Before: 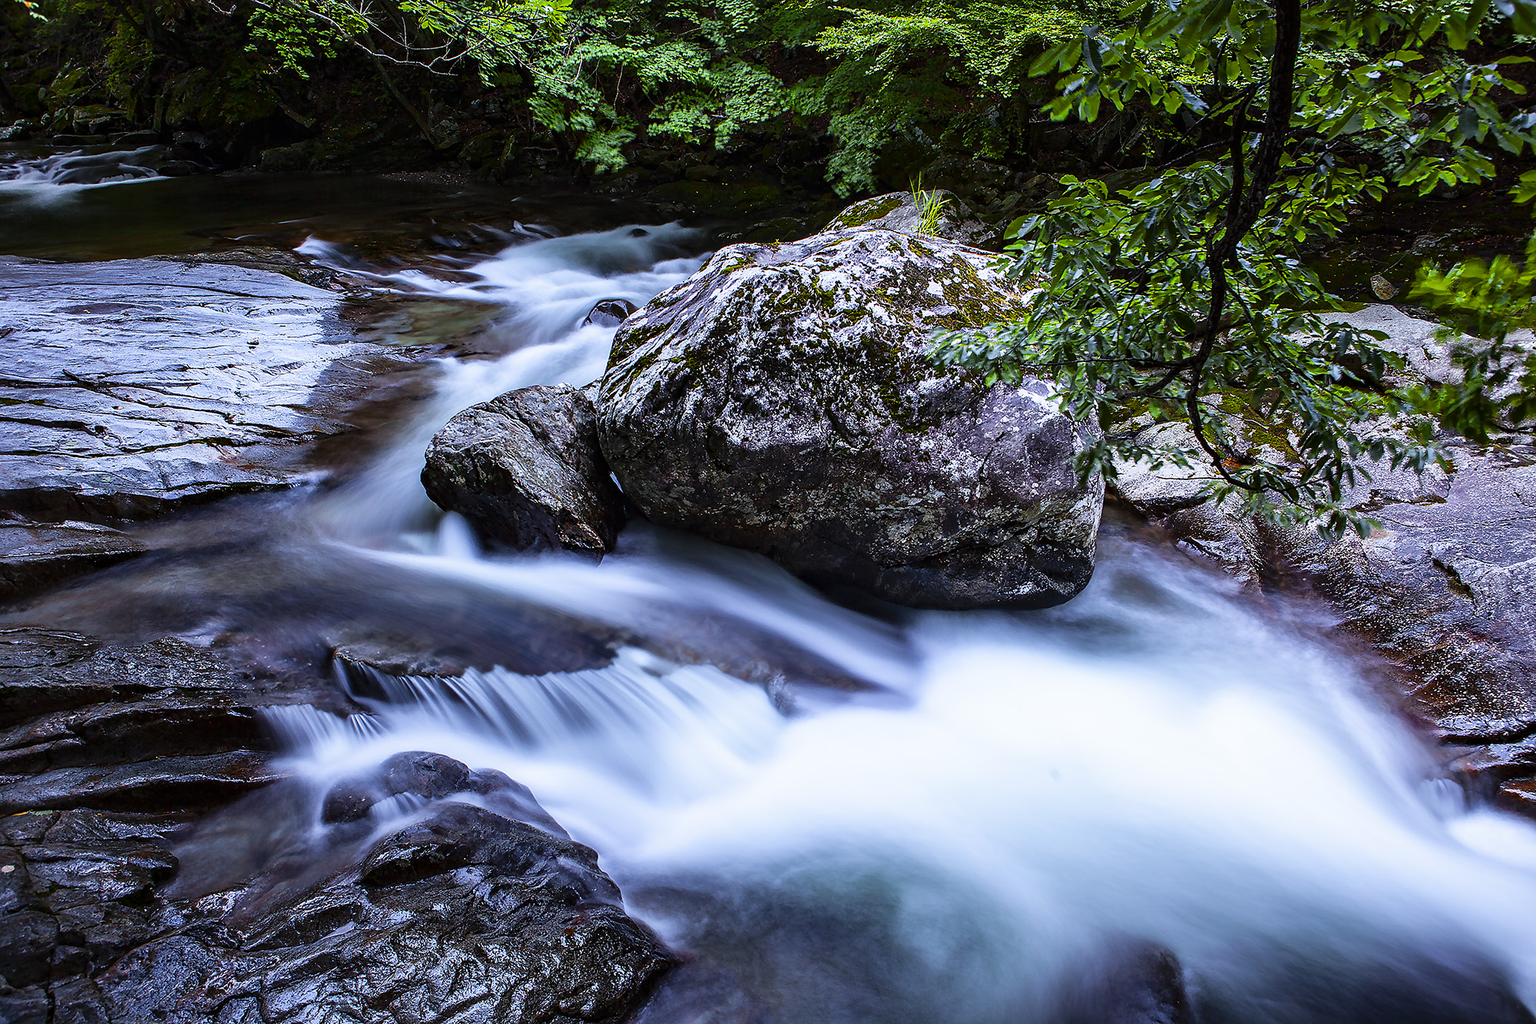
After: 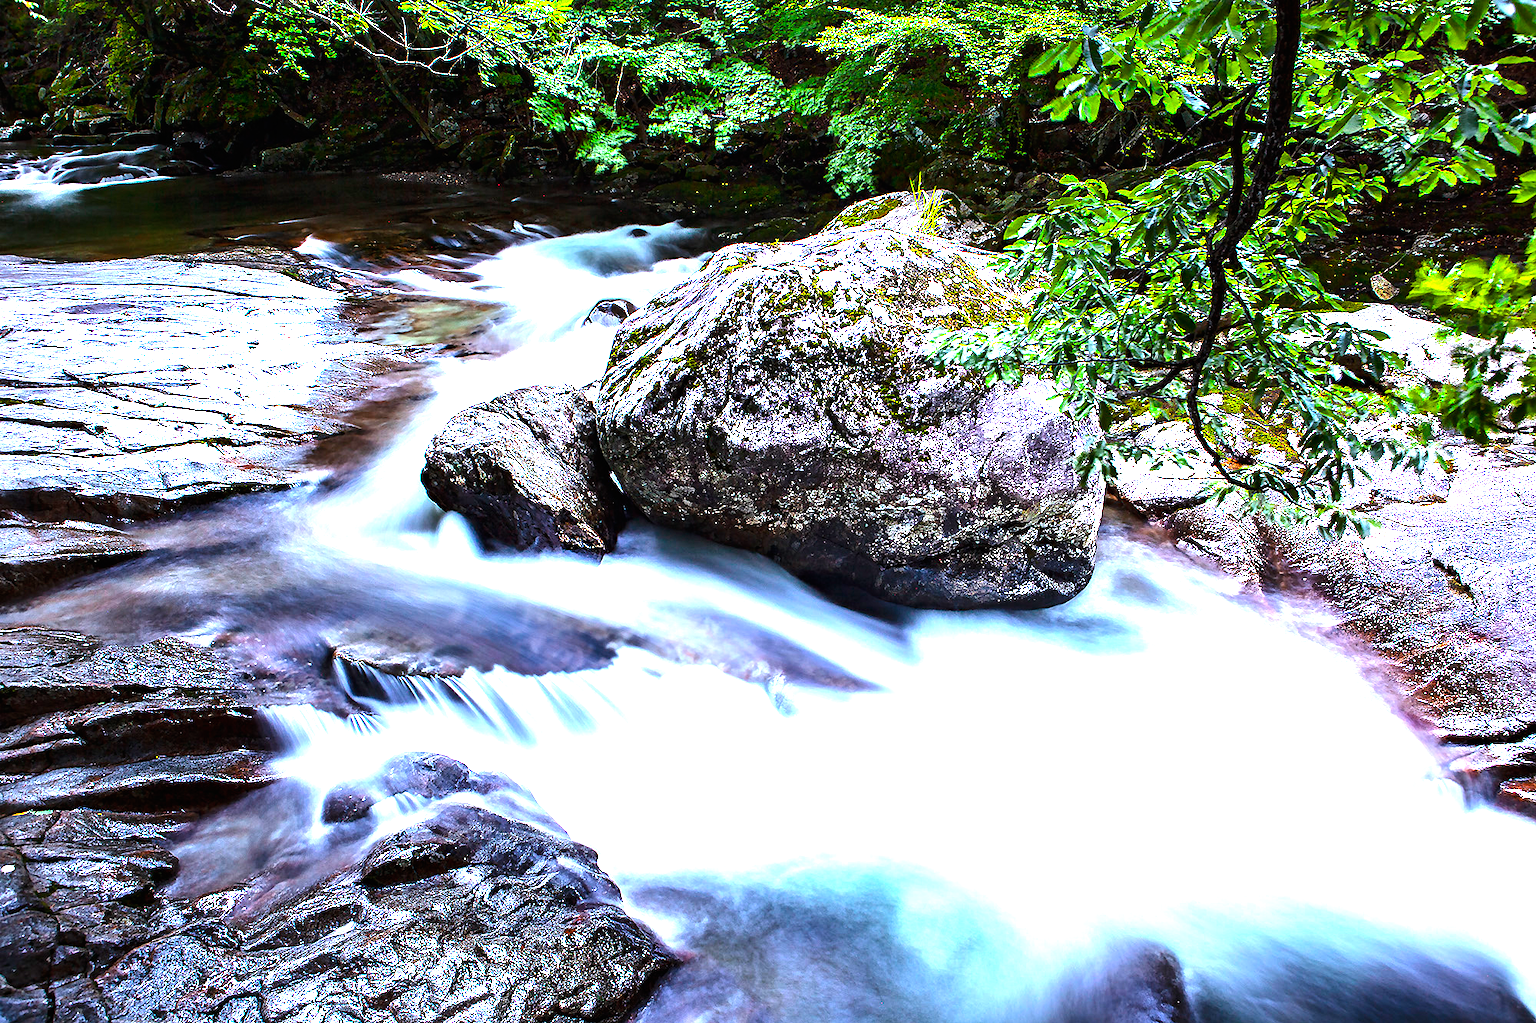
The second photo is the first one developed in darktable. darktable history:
tone equalizer: -8 EV -0.417 EV, -7 EV -0.389 EV, -6 EV -0.333 EV, -5 EV -0.222 EV, -3 EV 0.222 EV, -2 EV 0.333 EV, -1 EV 0.389 EV, +0 EV 0.417 EV, edges refinement/feathering 500, mask exposure compensation -1.57 EV, preserve details no
exposure: black level correction 0, exposure 1.975 EV, compensate exposure bias true, compensate highlight preservation false
